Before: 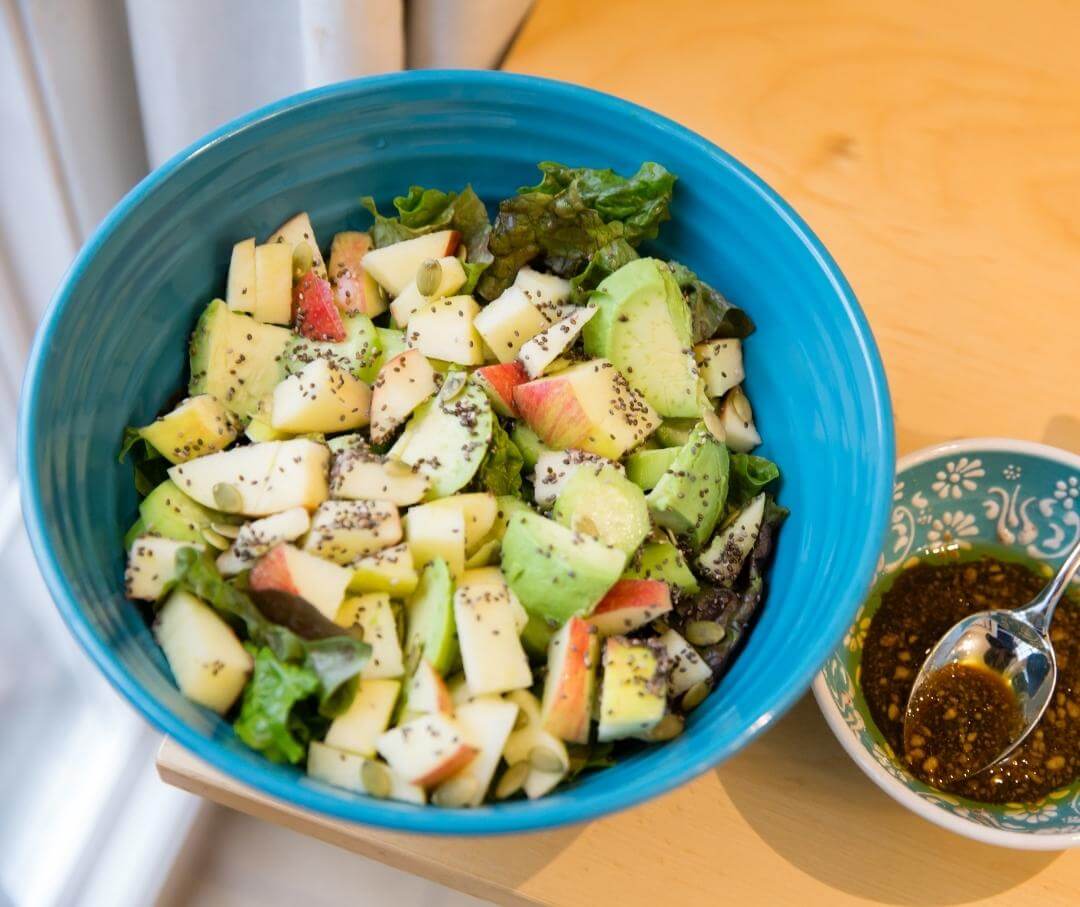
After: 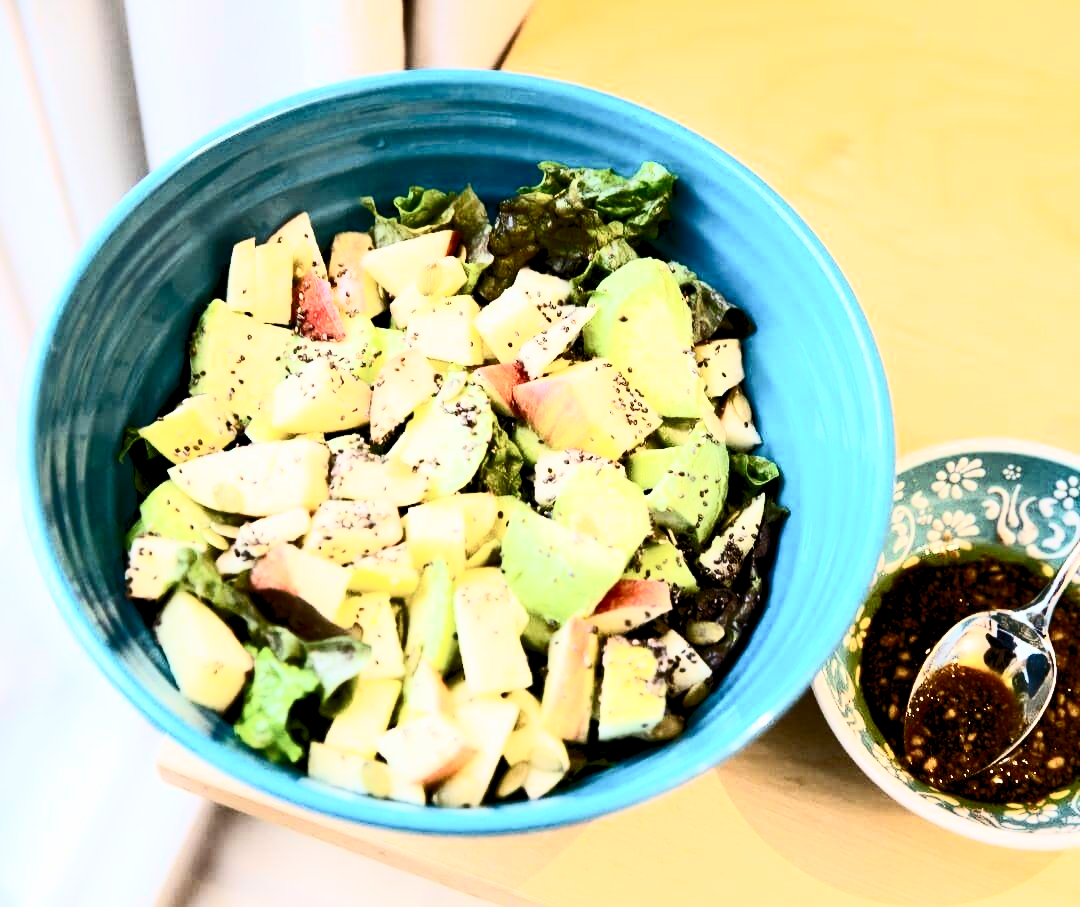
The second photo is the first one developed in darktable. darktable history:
rgb levels: preserve colors sum RGB, levels [[0.038, 0.433, 0.934], [0, 0.5, 1], [0, 0.5, 1]]
contrast brightness saturation: contrast 0.93, brightness 0.2
